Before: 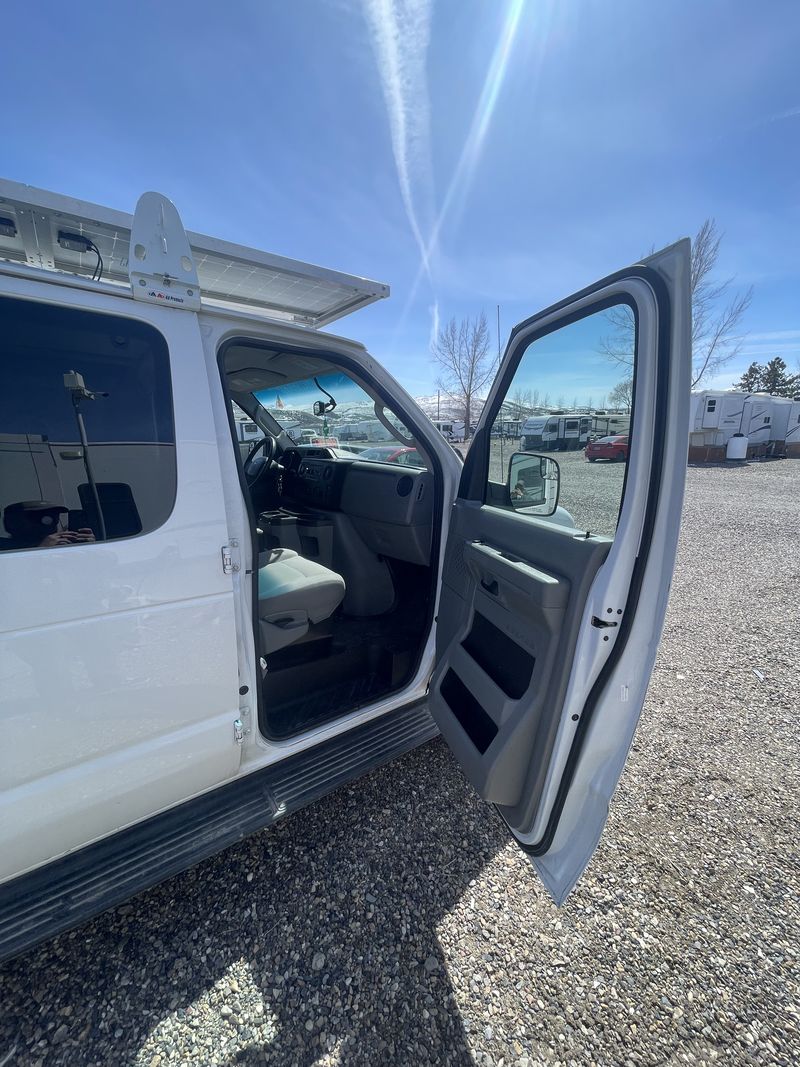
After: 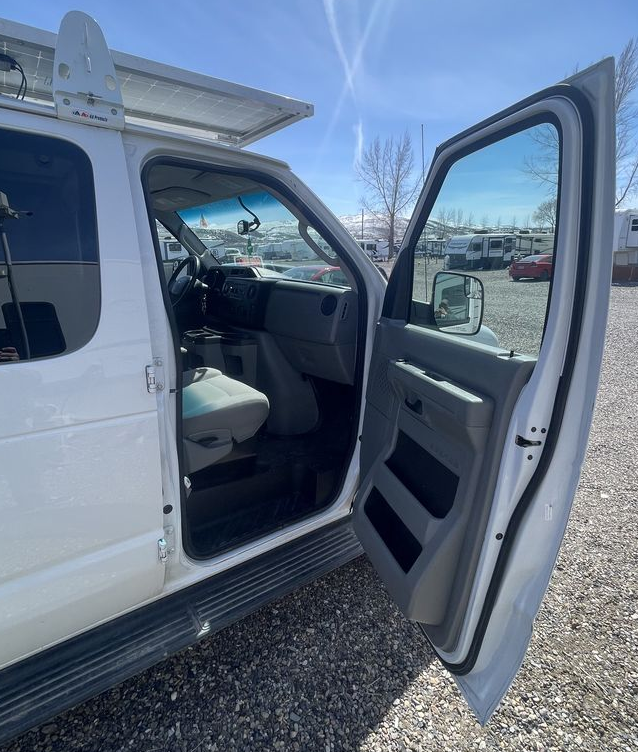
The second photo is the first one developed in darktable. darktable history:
crop: left 9.57%, top 17.038%, right 10.577%, bottom 12.408%
